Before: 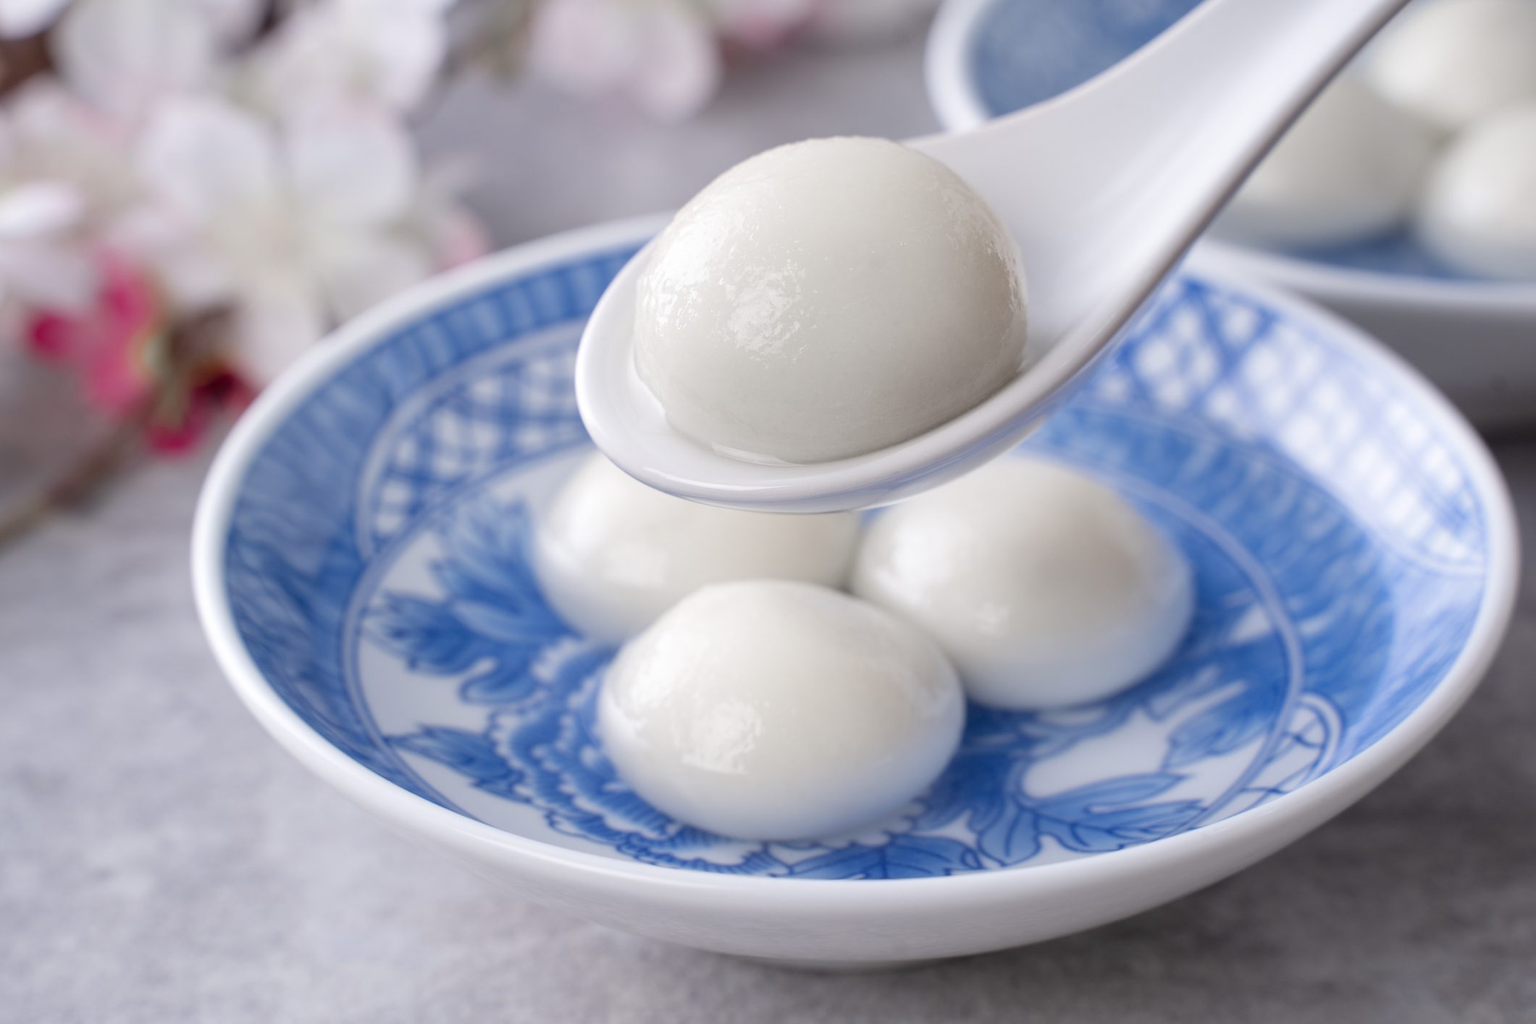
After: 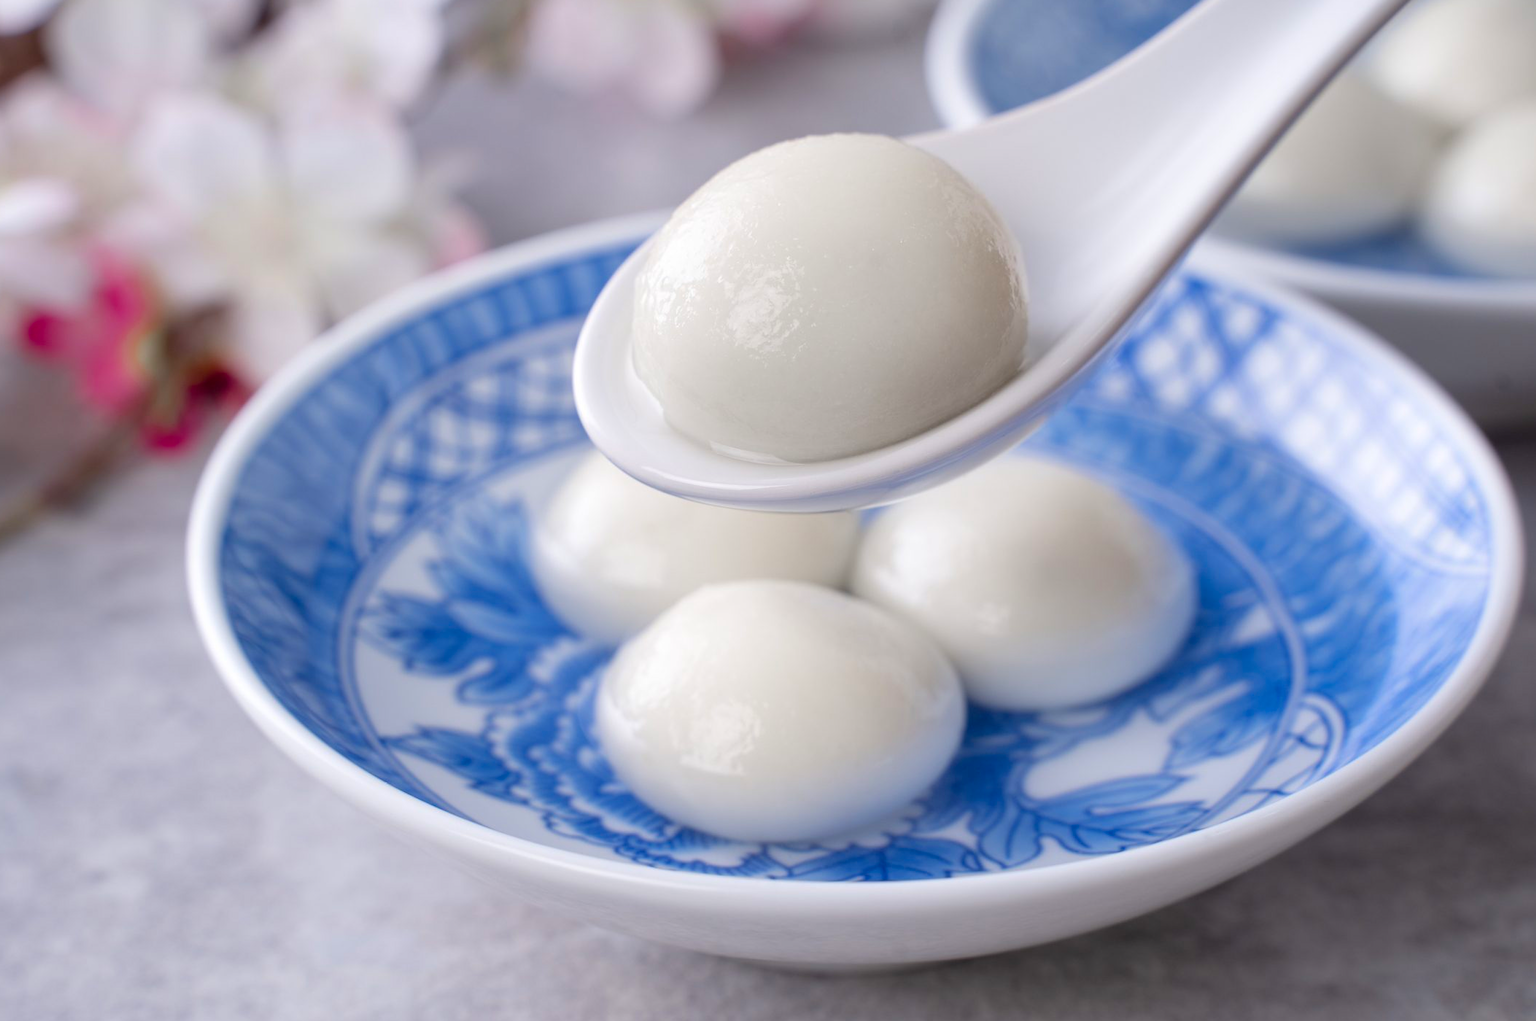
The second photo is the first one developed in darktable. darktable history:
color balance rgb: perceptual saturation grading › global saturation 20%, global vibrance 20%
crop: left 0.434%, top 0.485%, right 0.244%, bottom 0.386%
